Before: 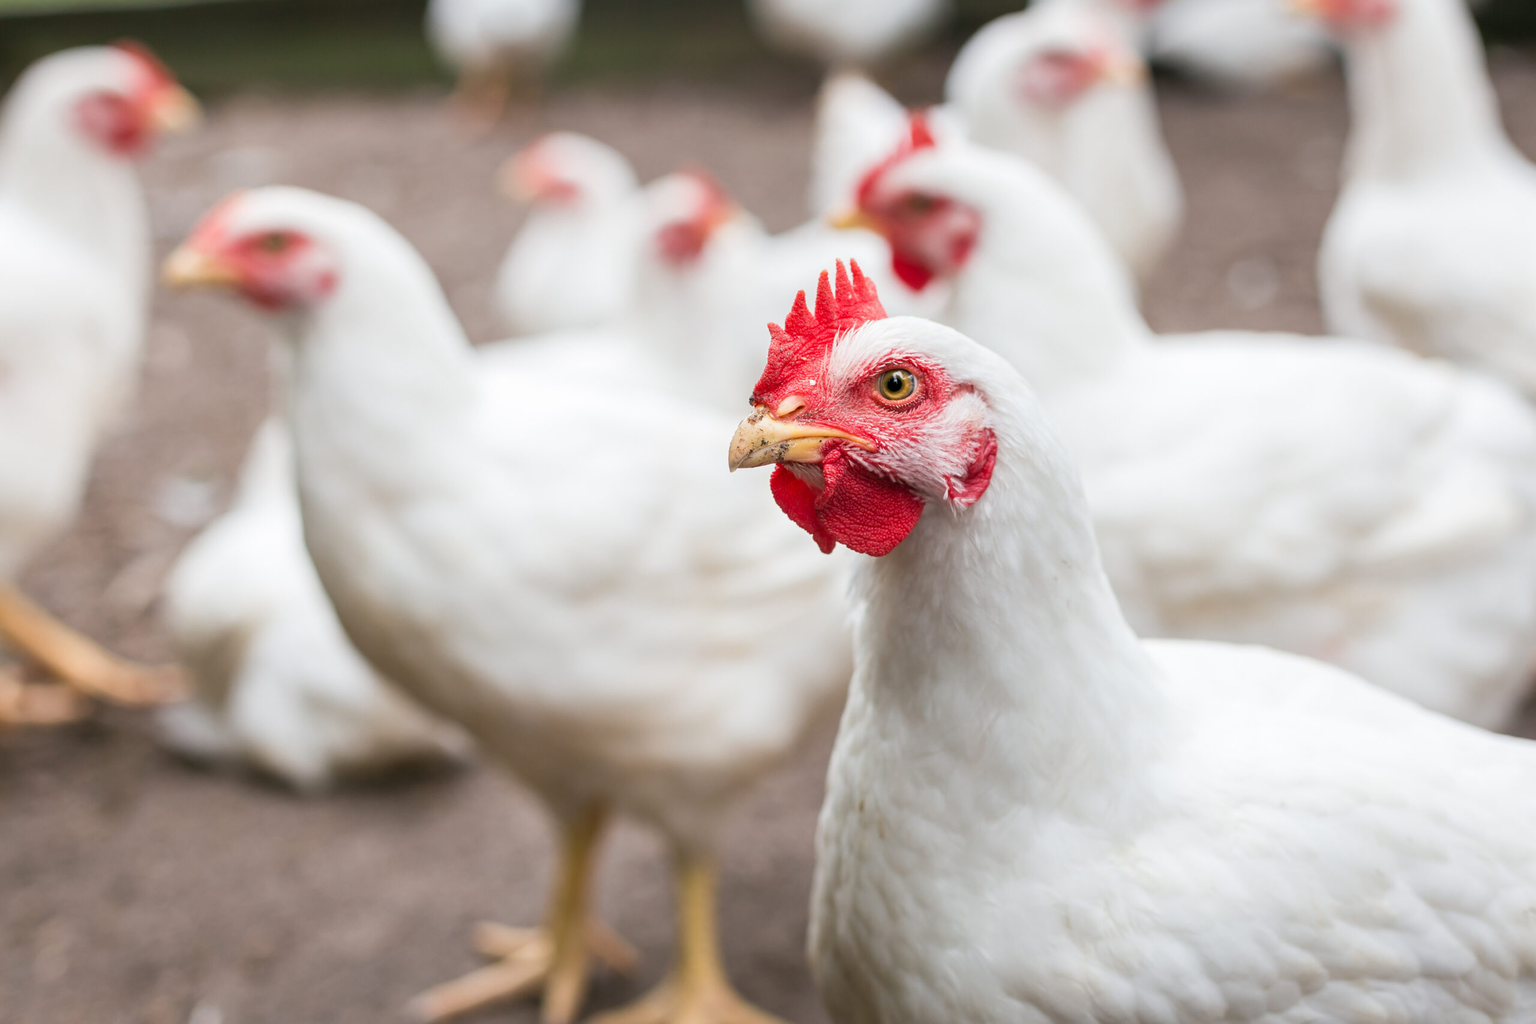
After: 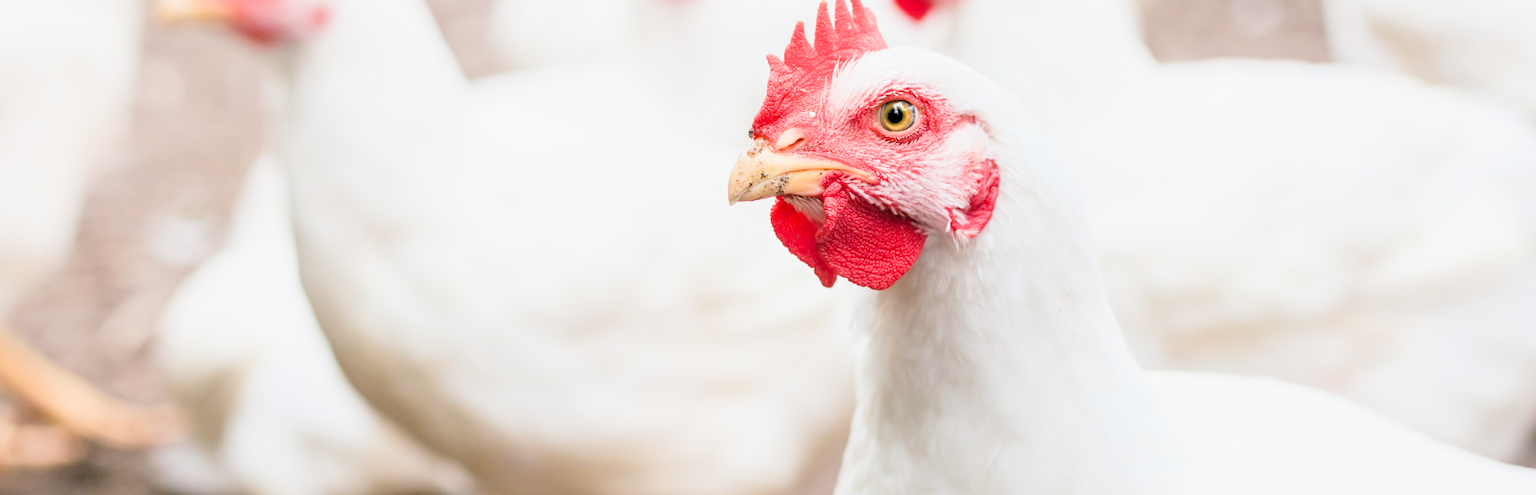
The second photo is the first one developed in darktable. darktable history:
crop and rotate: top 26.056%, bottom 25.543%
filmic rgb: black relative exposure -7.65 EV, white relative exposure 4.56 EV, hardness 3.61, contrast 1.05
rotate and perspective: rotation -0.45°, automatic cropping original format, crop left 0.008, crop right 0.992, crop top 0.012, crop bottom 0.988
exposure: black level correction 0.001, exposure 1.398 EV, compensate exposure bias true, compensate highlight preservation false
